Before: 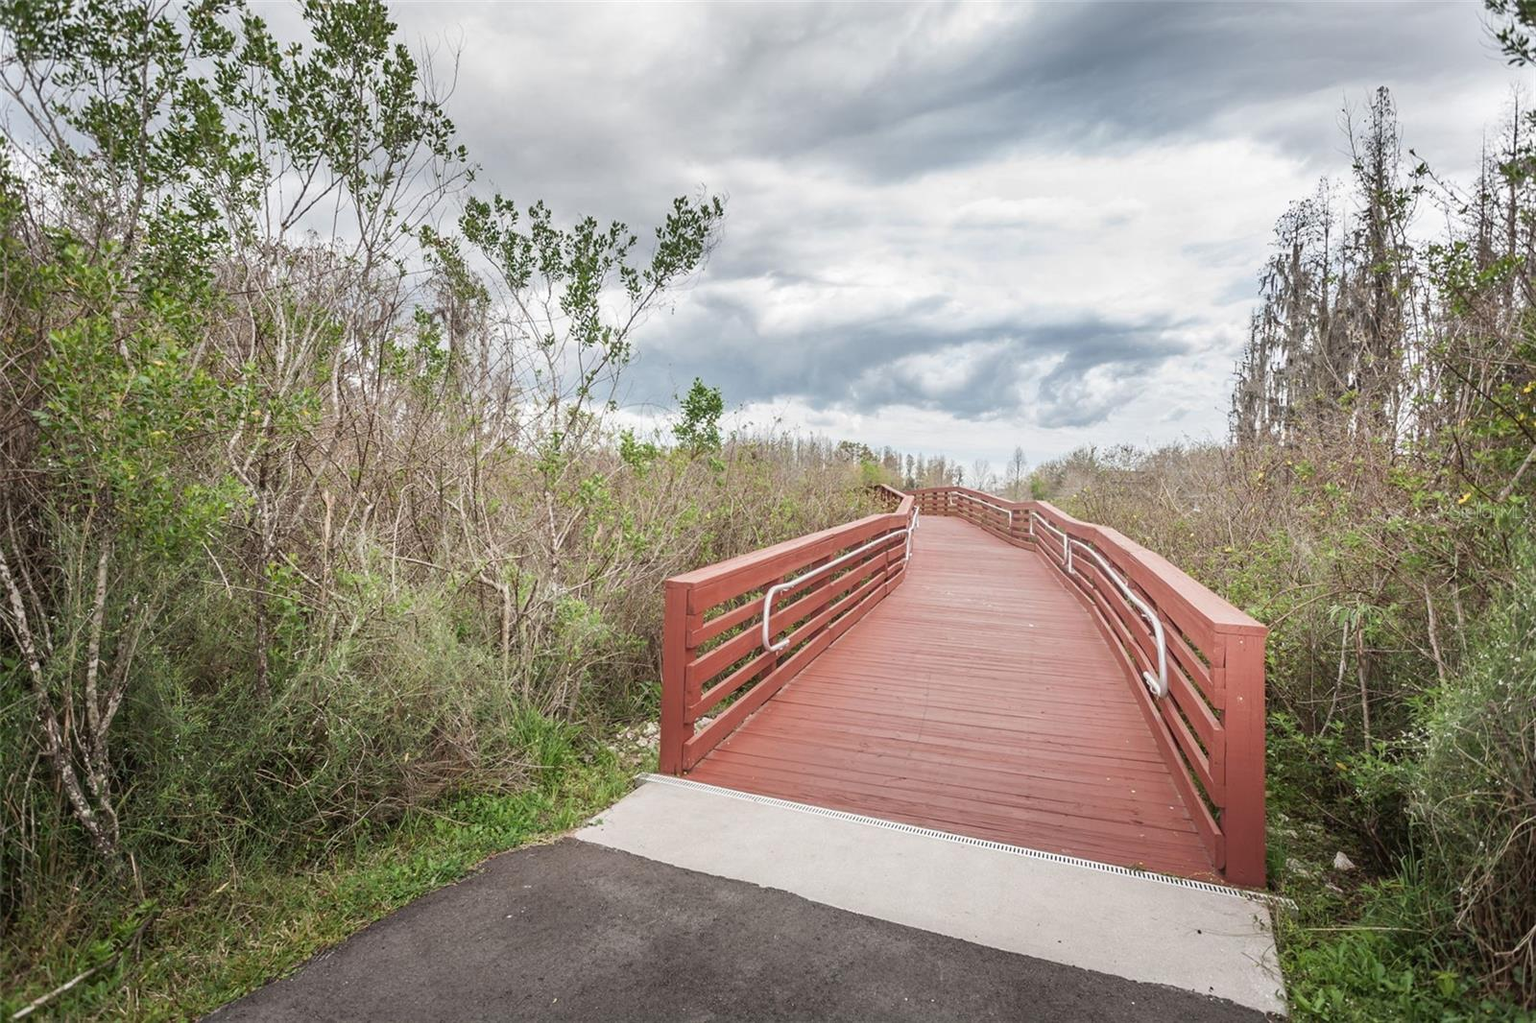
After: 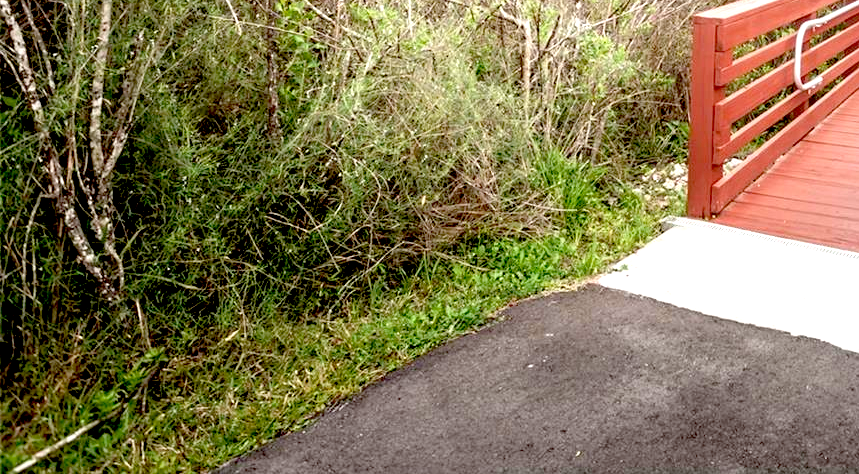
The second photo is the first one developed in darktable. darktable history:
crop and rotate: top 55.256%, right 46.291%, bottom 0.187%
exposure: black level correction 0.035, exposure 0.907 EV, compensate highlight preservation false
